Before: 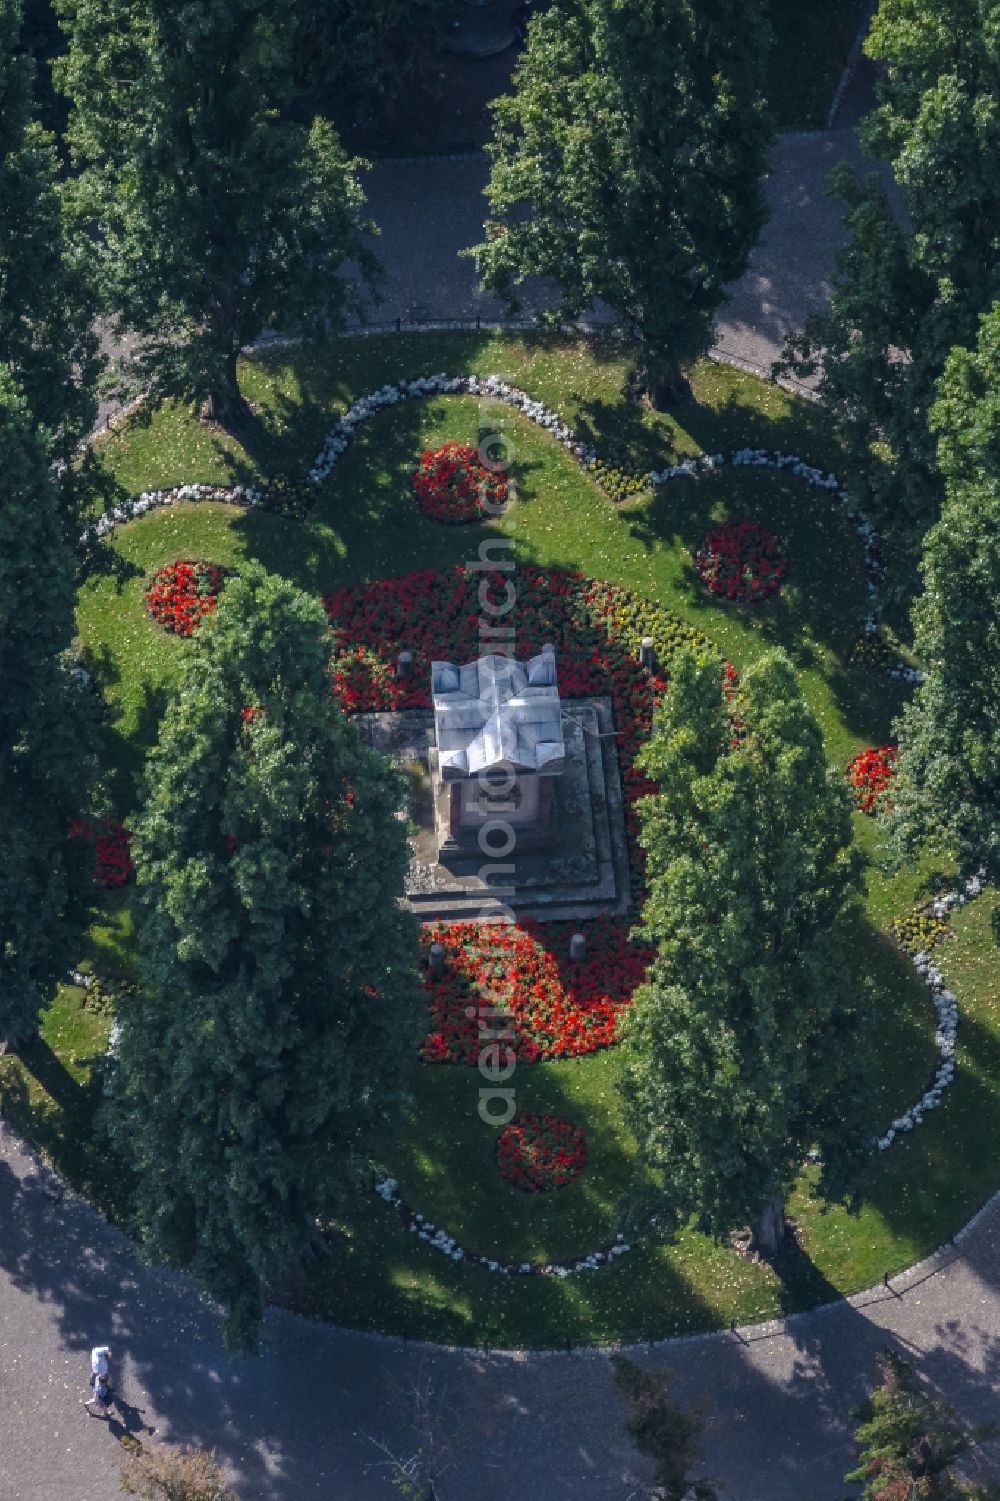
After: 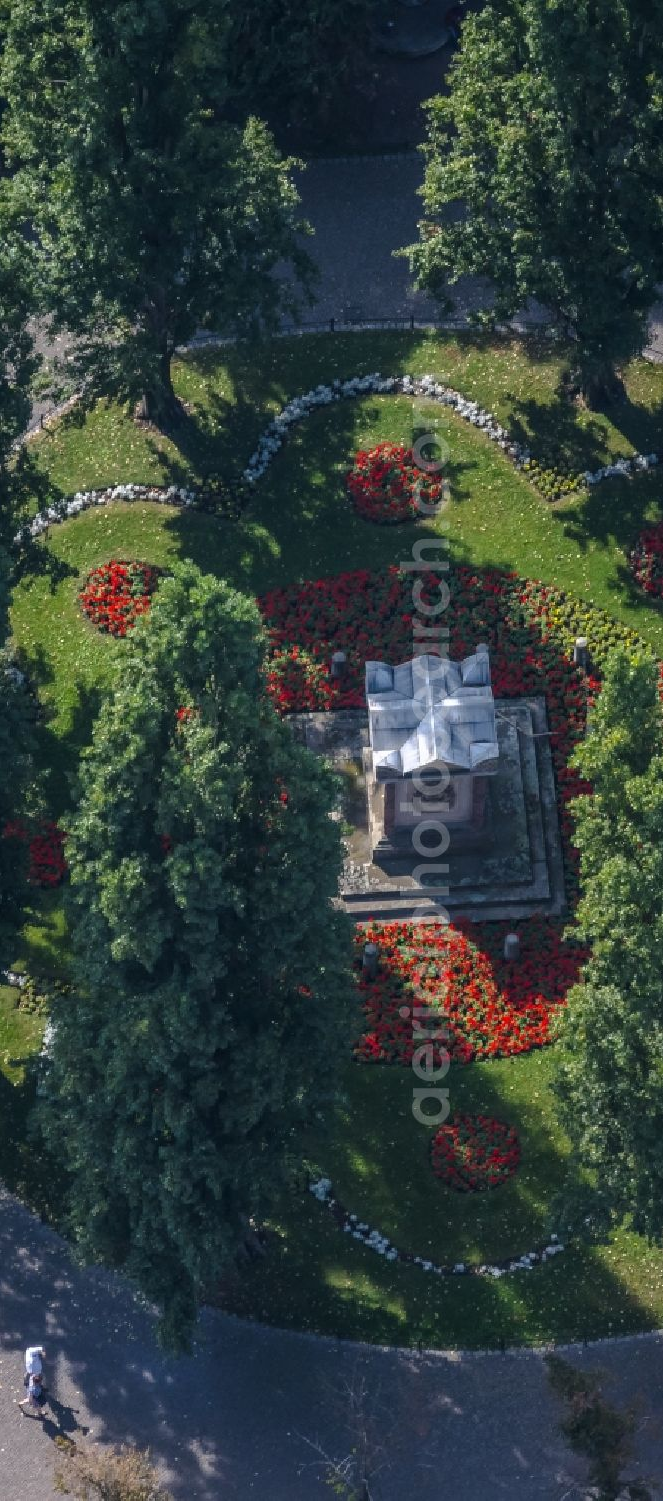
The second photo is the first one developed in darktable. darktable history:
crop and rotate: left 6.672%, right 26.975%
